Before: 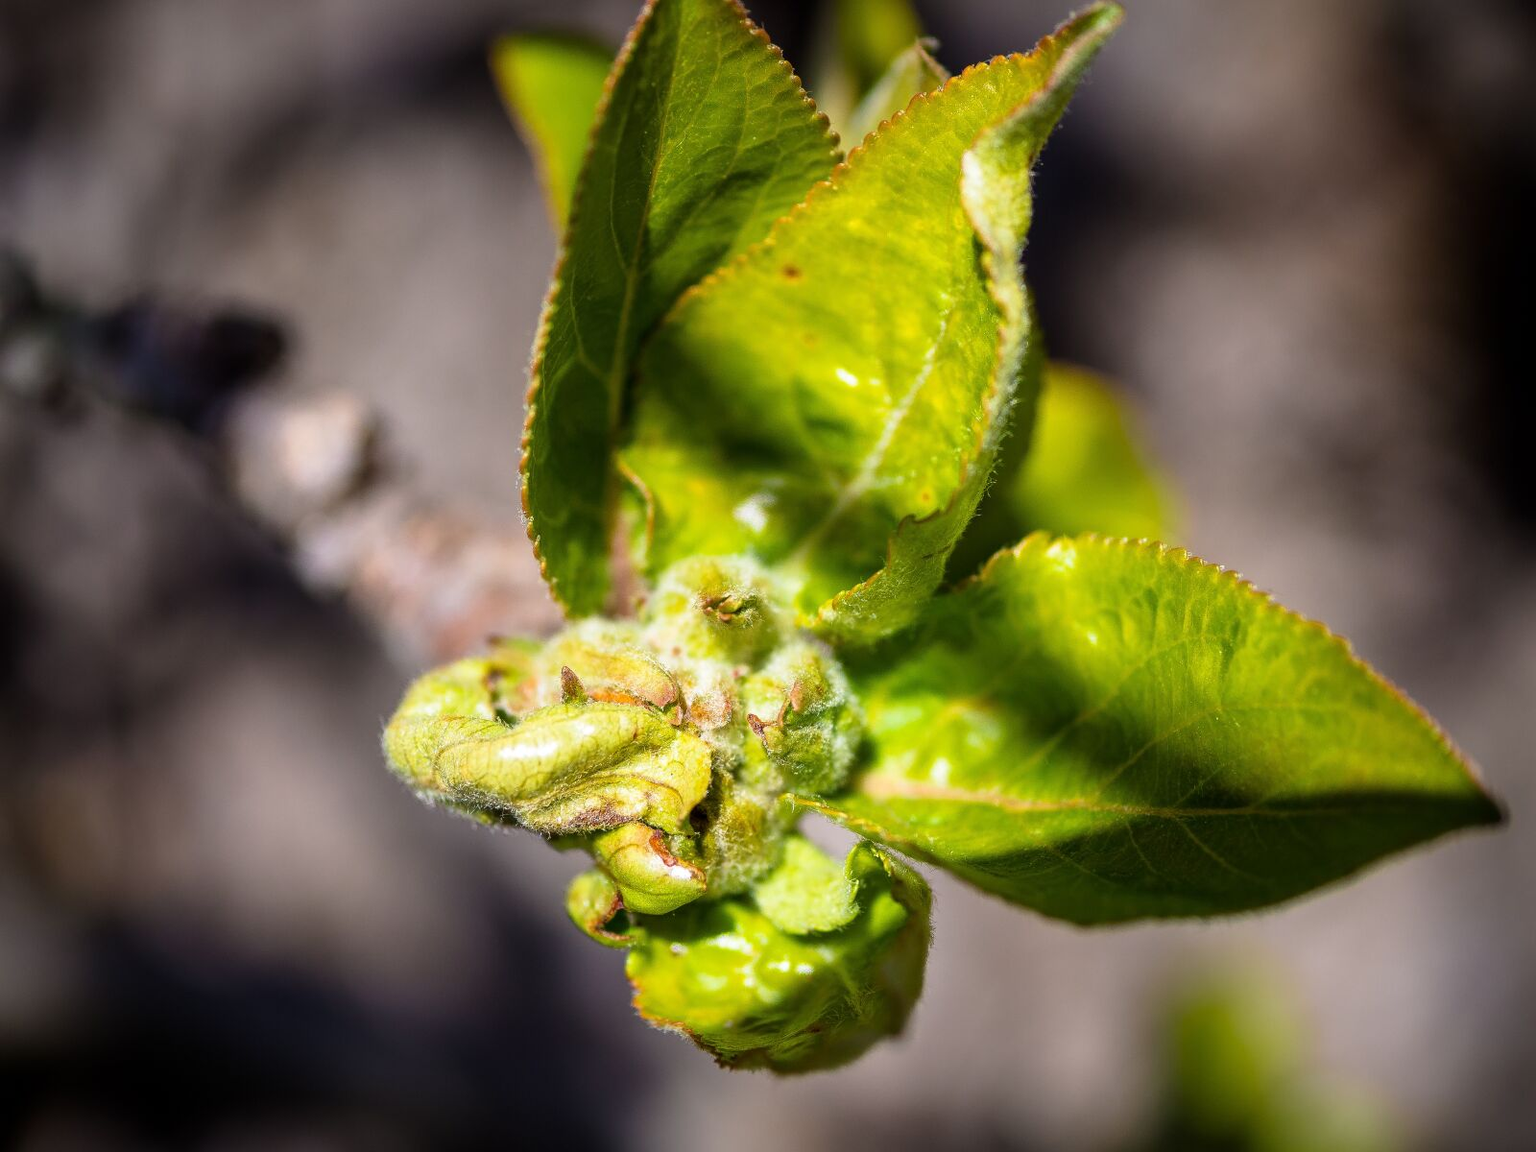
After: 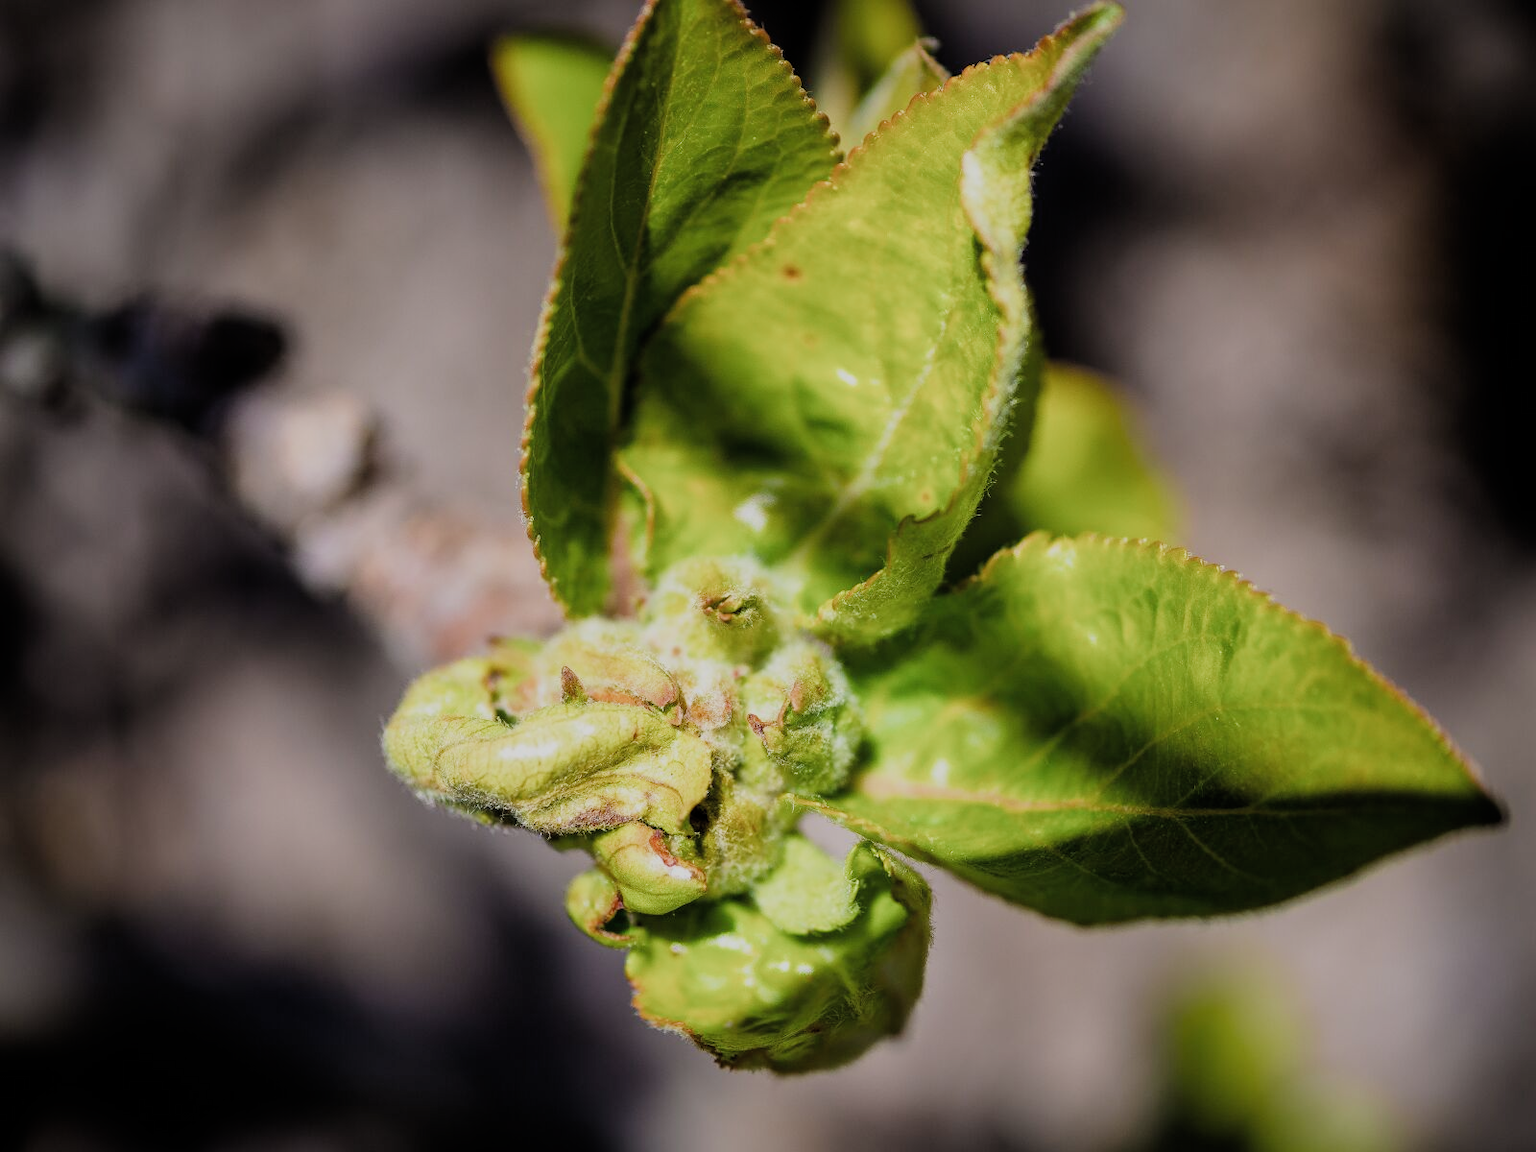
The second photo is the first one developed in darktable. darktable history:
filmic rgb: black relative exposure -8.37 EV, white relative exposure 4.67 EV, hardness 3.81, add noise in highlights 0.001, preserve chrominance max RGB, color science v3 (2019), use custom middle-gray values true, contrast in highlights soft
